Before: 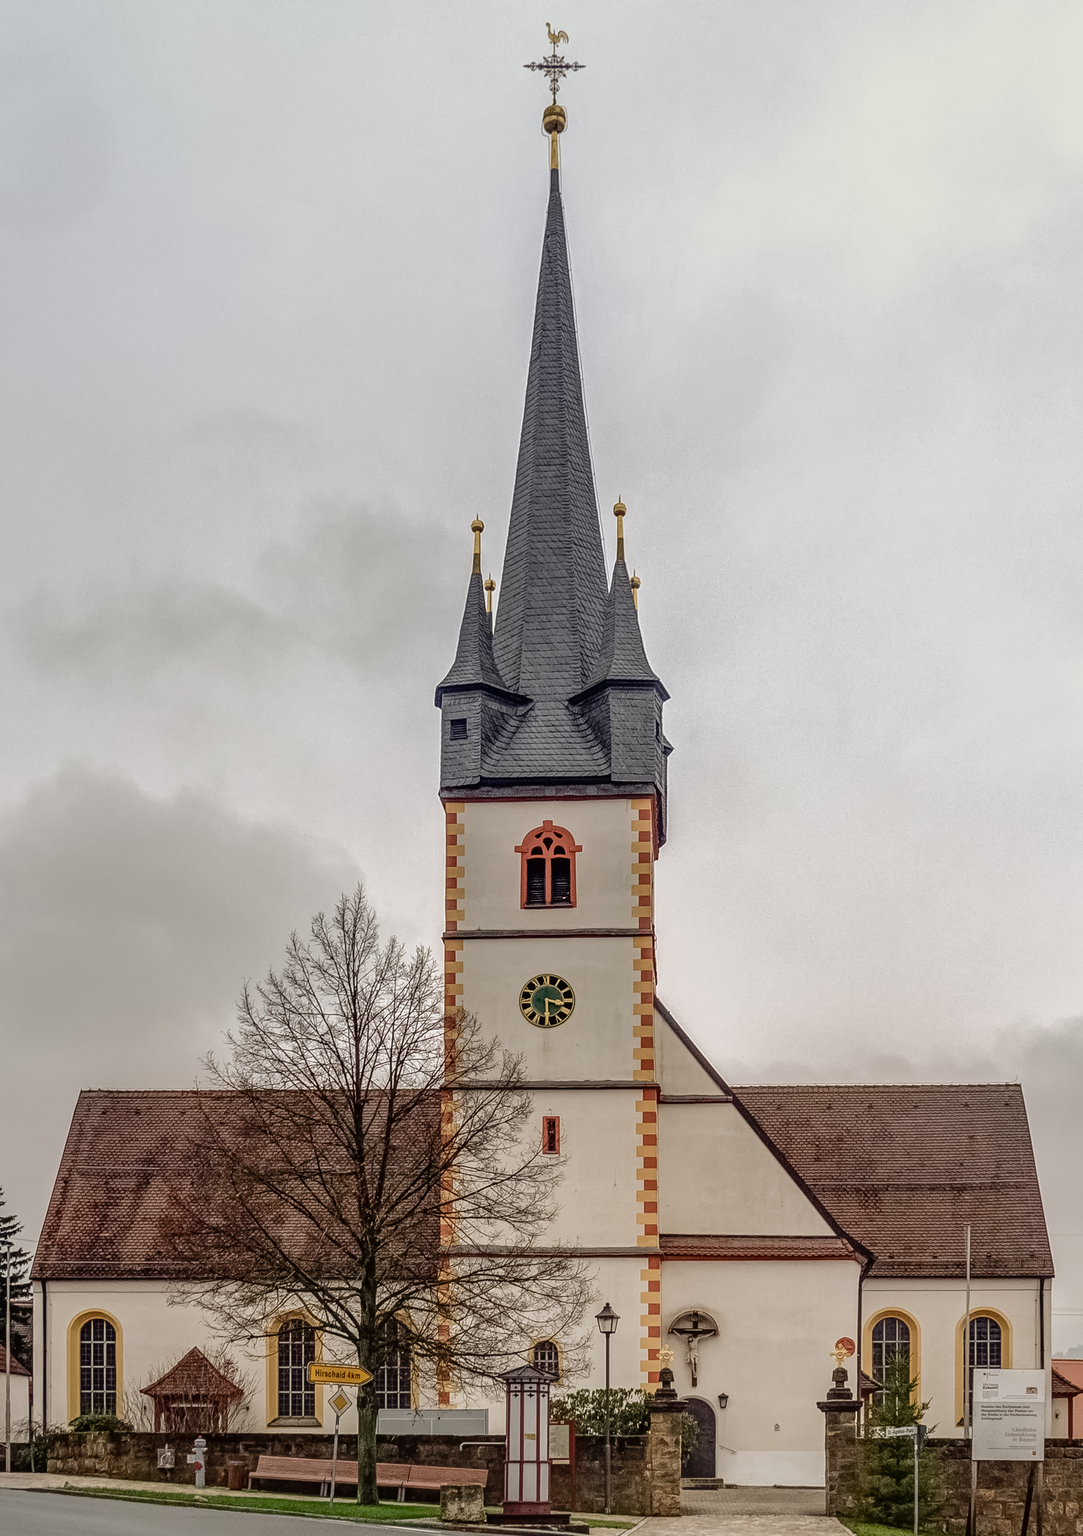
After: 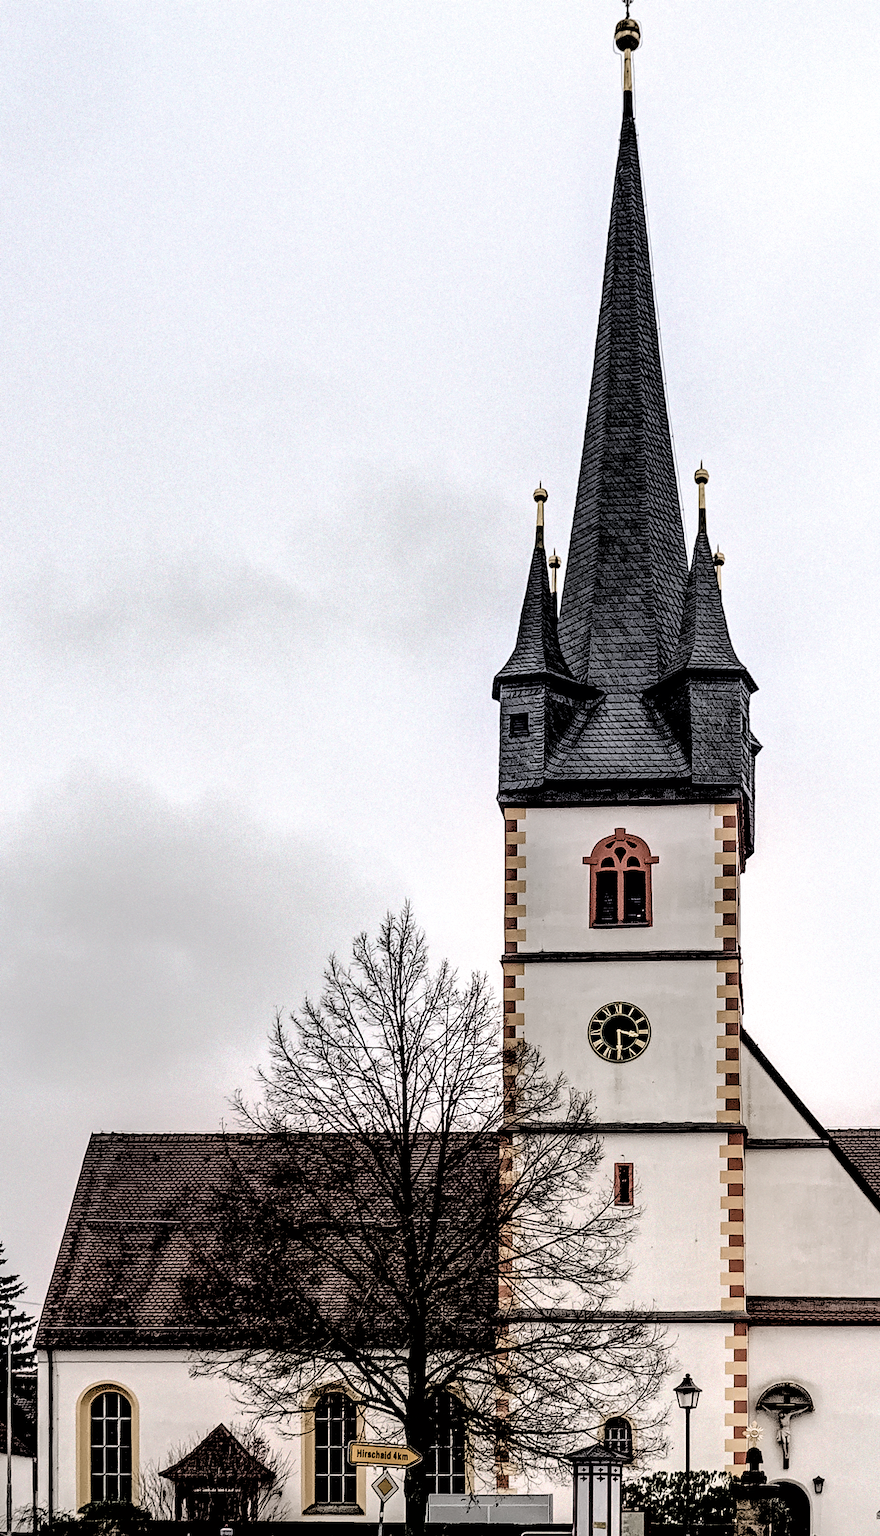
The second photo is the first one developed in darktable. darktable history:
filmic rgb: black relative exposure -1 EV, white relative exposure 2.05 EV, hardness 1.52, contrast 2.25, enable highlight reconstruction true
color correction: saturation 0.8
crop: top 5.803%, right 27.864%, bottom 5.804%
white balance: red 0.984, blue 1.059
